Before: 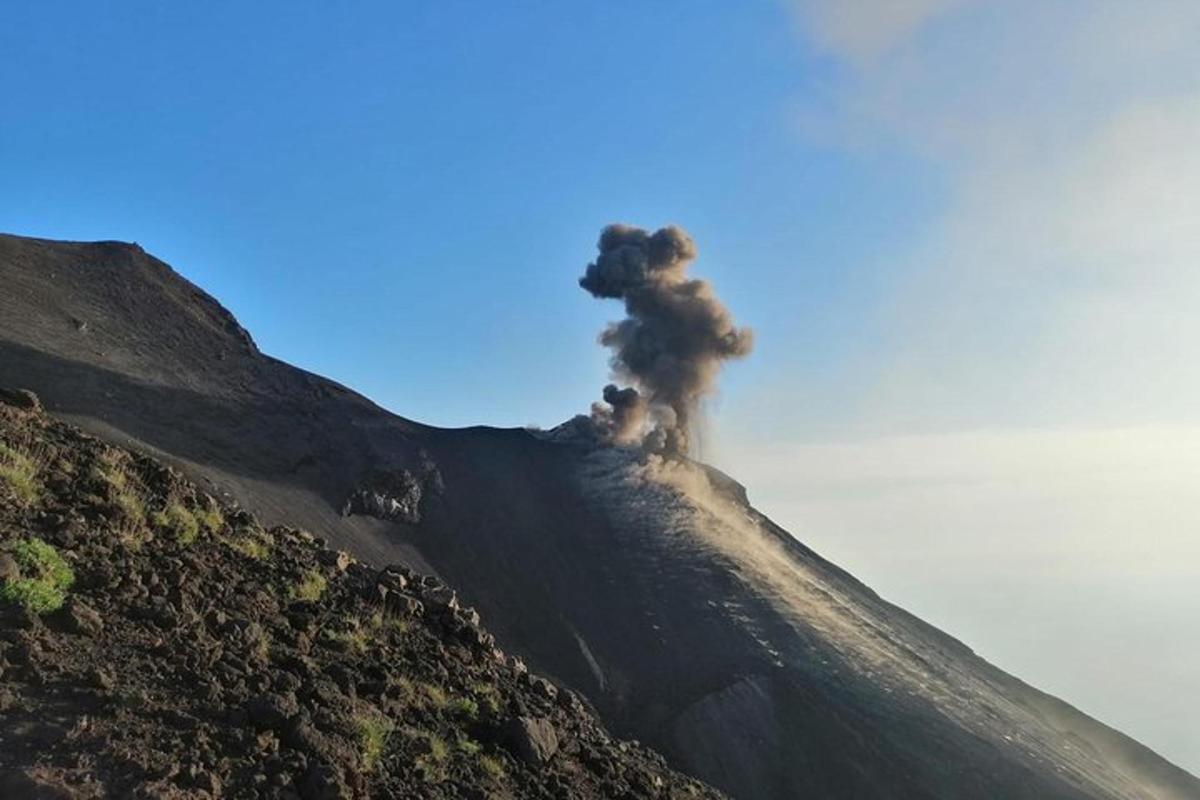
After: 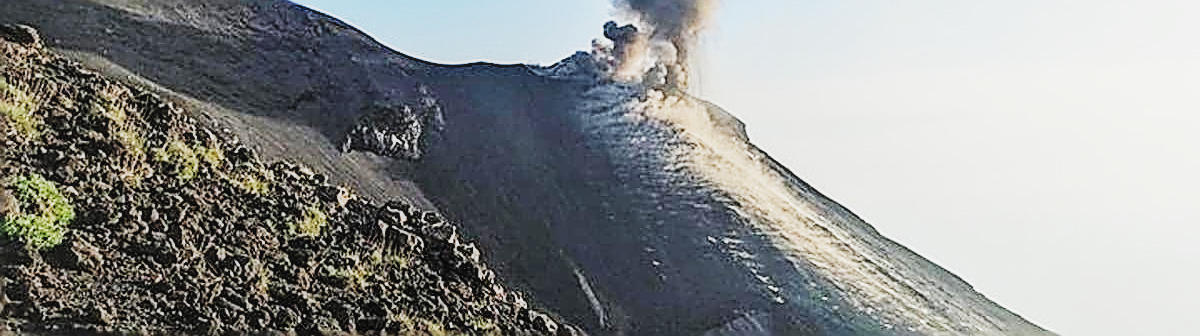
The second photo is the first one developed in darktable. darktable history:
crop: top 45.551%, bottom 12.262%
contrast brightness saturation: brightness 0.15
sigmoid: contrast 1.7, skew -0.2, preserve hue 0%, red attenuation 0.1, red rotation 0.035, green attenuation 0.1, green rotation -0.017, blue attenuation 0.15, blue rotation -0.052, base primaries Rec2020
sharpen: amount 2
local contrast: detail 110%
exposure: exposure 1 EV, compensate highlight preservation false
